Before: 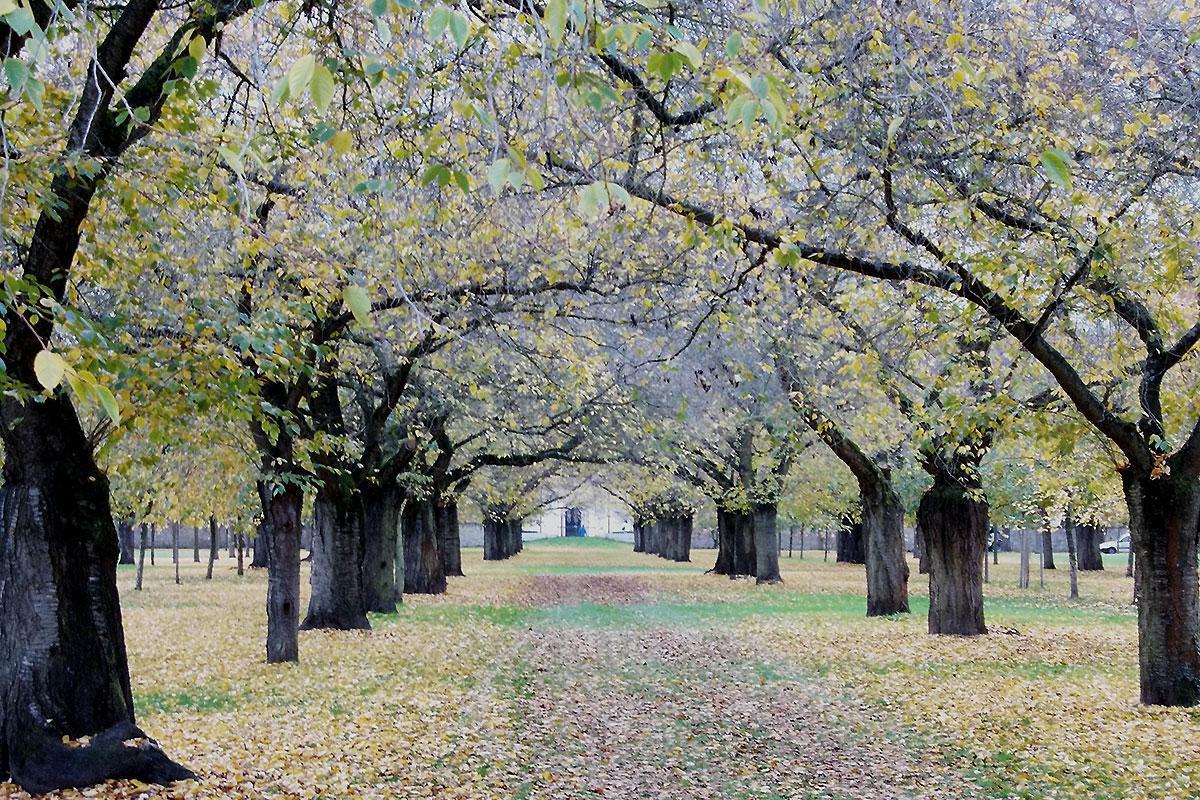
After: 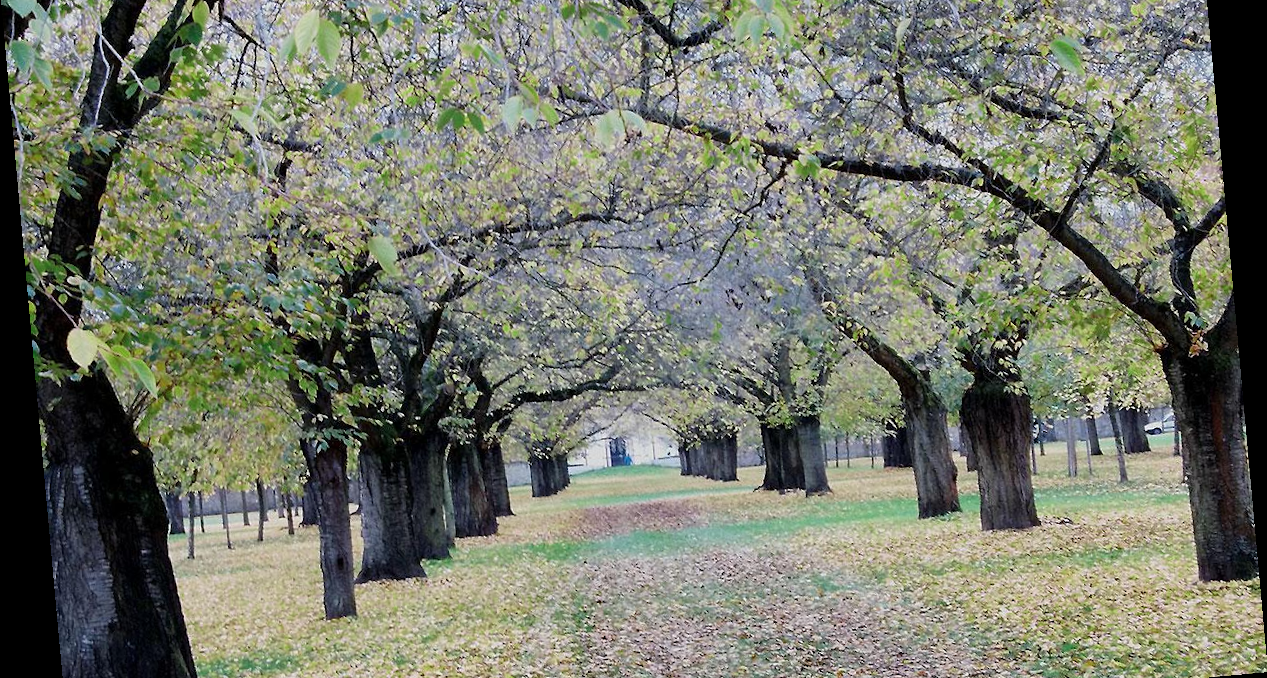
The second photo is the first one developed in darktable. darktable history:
crop: top 13.819%, bottom 11.169%
color zones: curves: ch2 [(0, 0.5) (0.143, 0.517) (0.286, 0.571) (0.429, 0.522) (0.571, 0.5) (0.714, 0.5) (0.857, 0.5) (1, 0.5)]
rotate and perspective: rotation -5.2°, automatic cropping off
